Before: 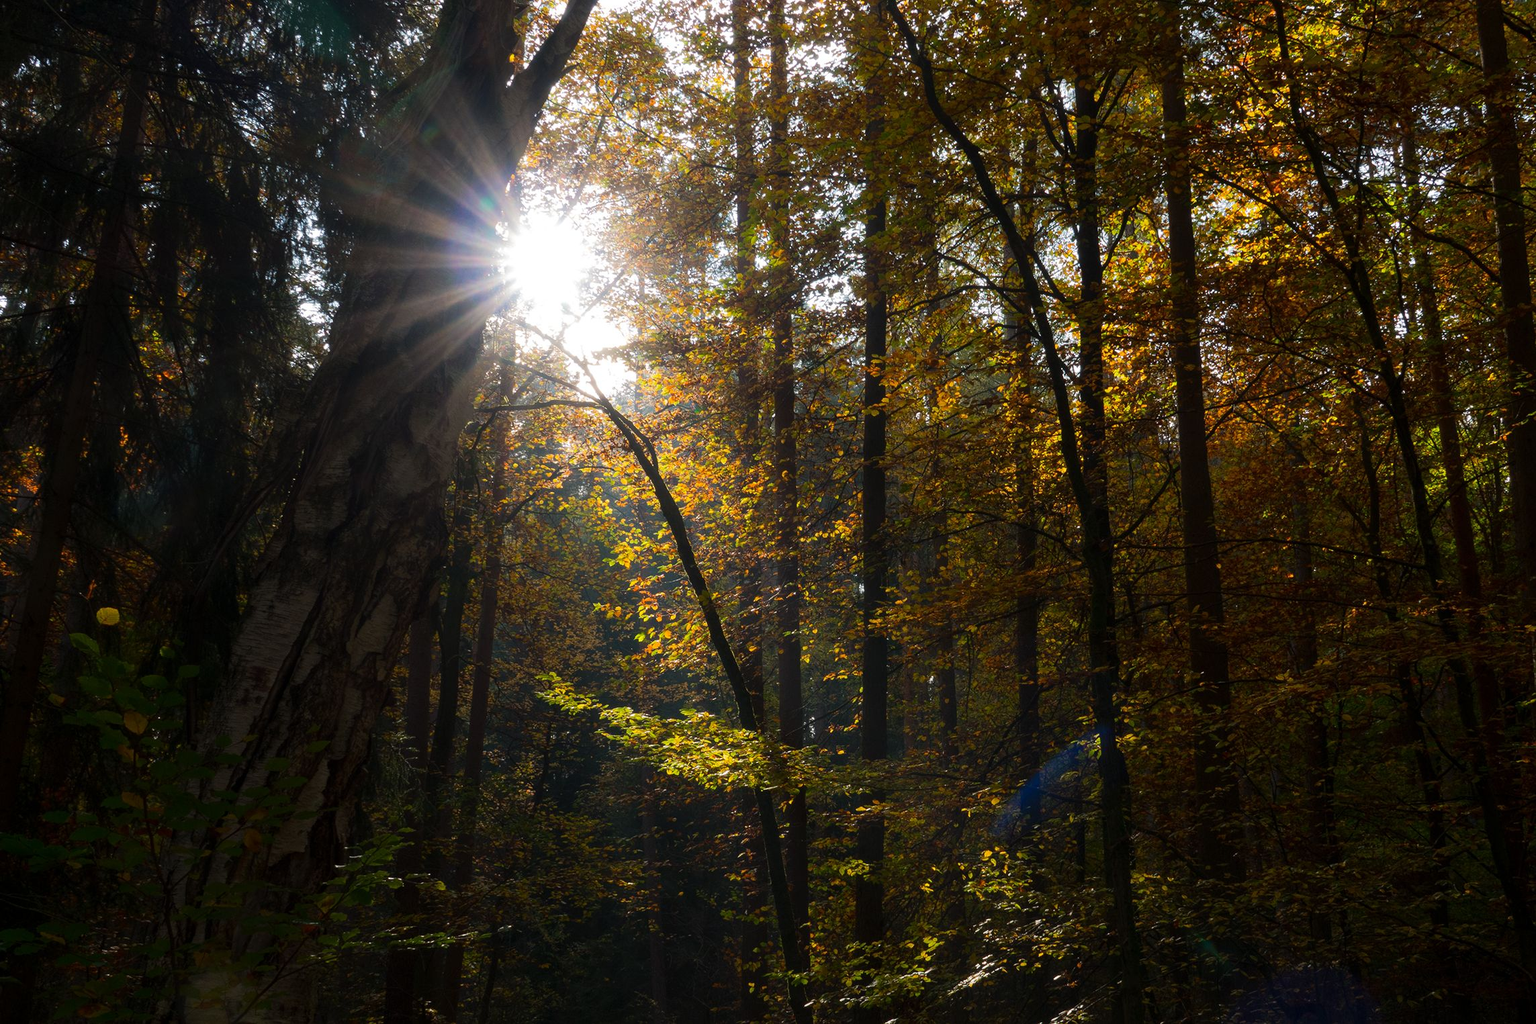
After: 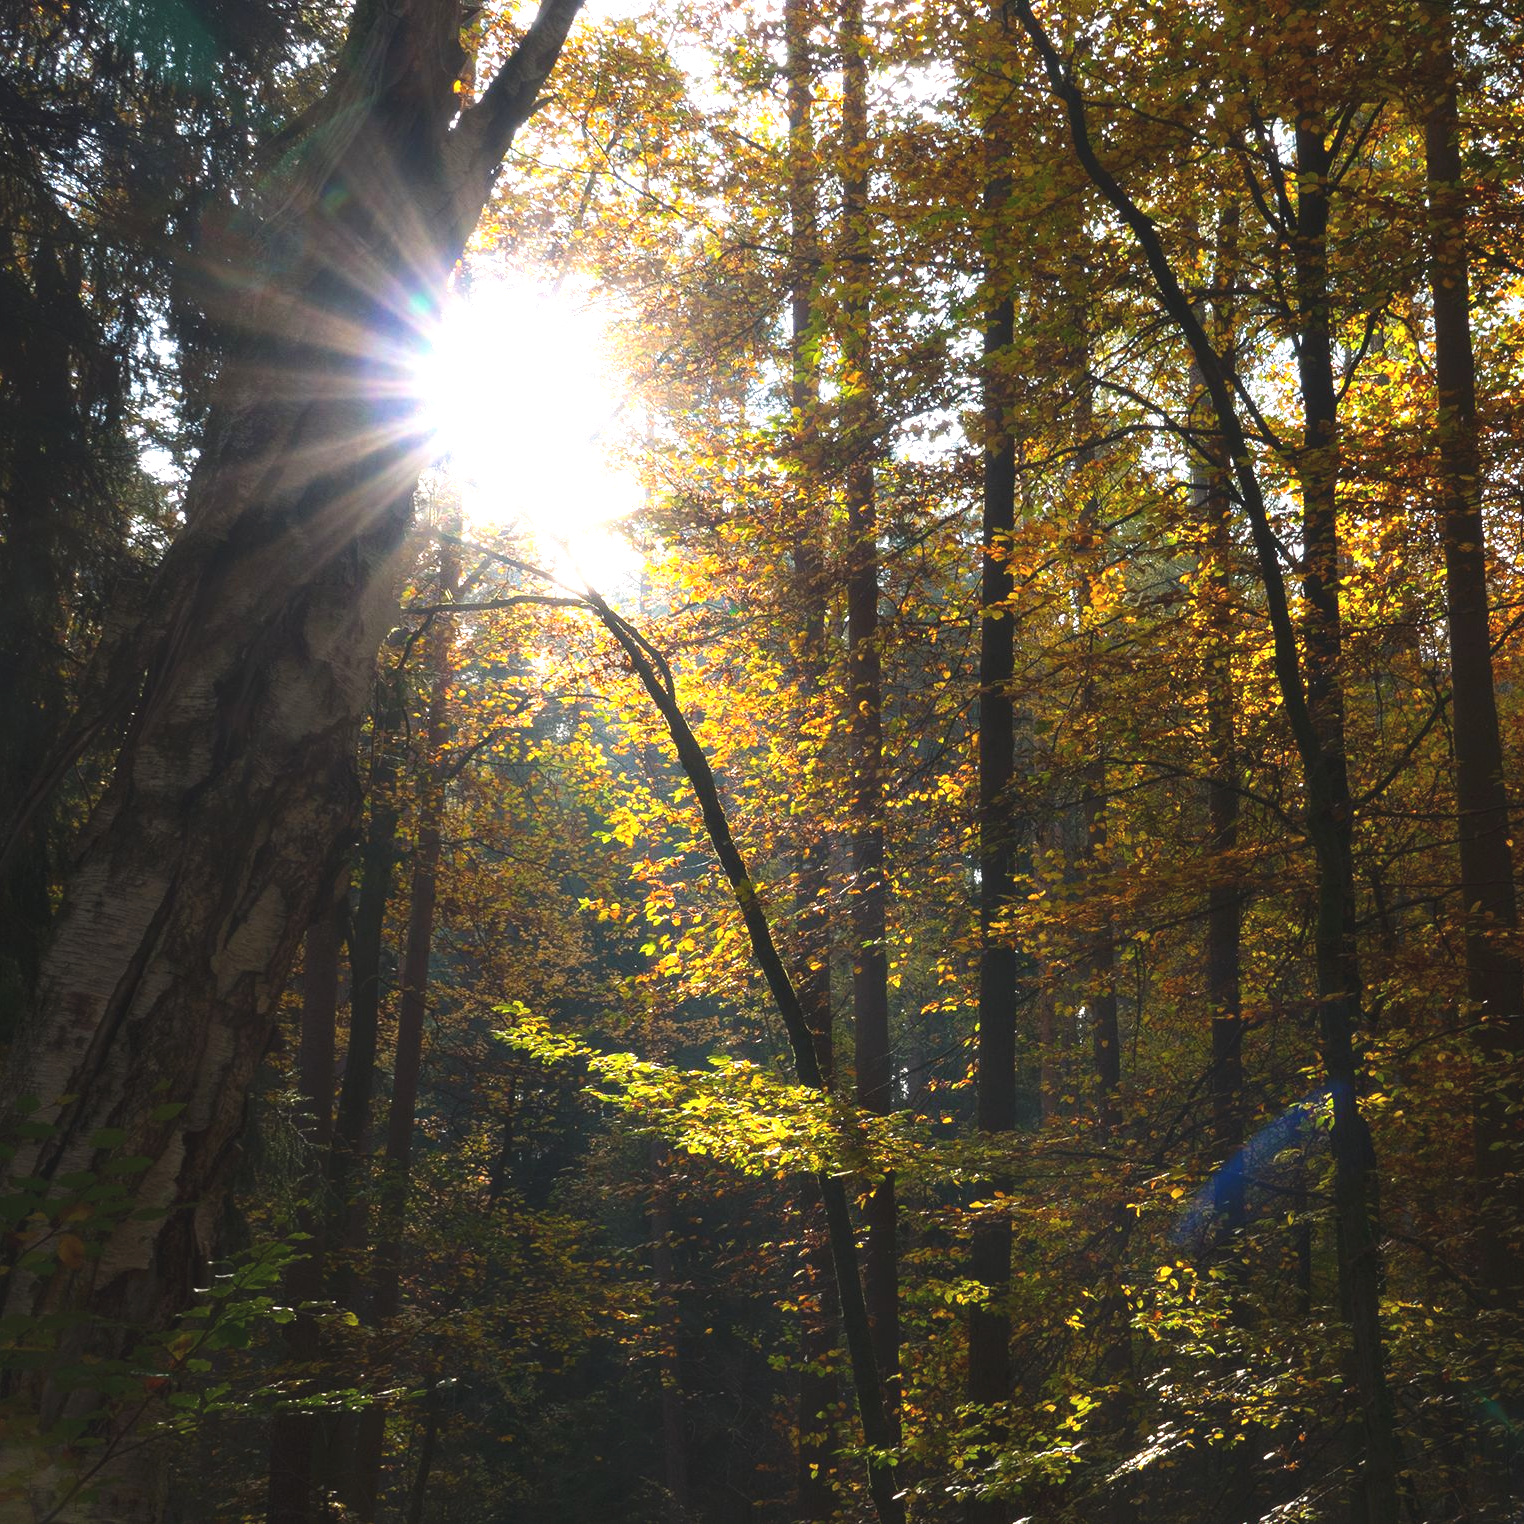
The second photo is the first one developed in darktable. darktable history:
exposure: black level correction -0.005, exposure 1.002 EV, compensate highlight preservation false
crop and rotate: left 13.342%, right 19.991%
